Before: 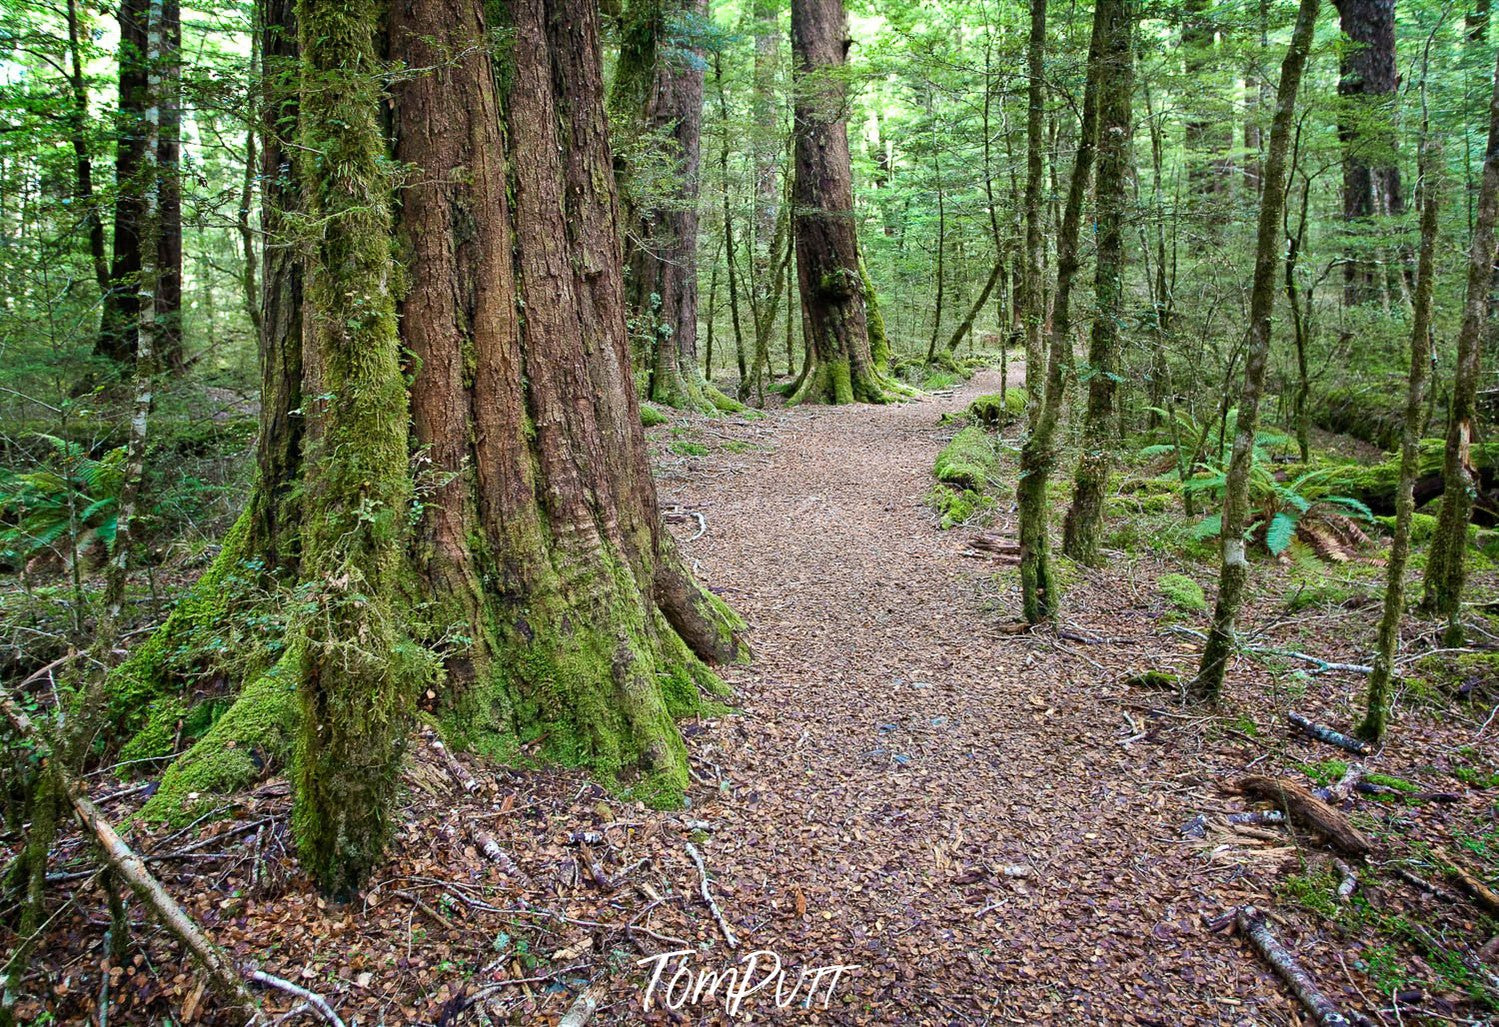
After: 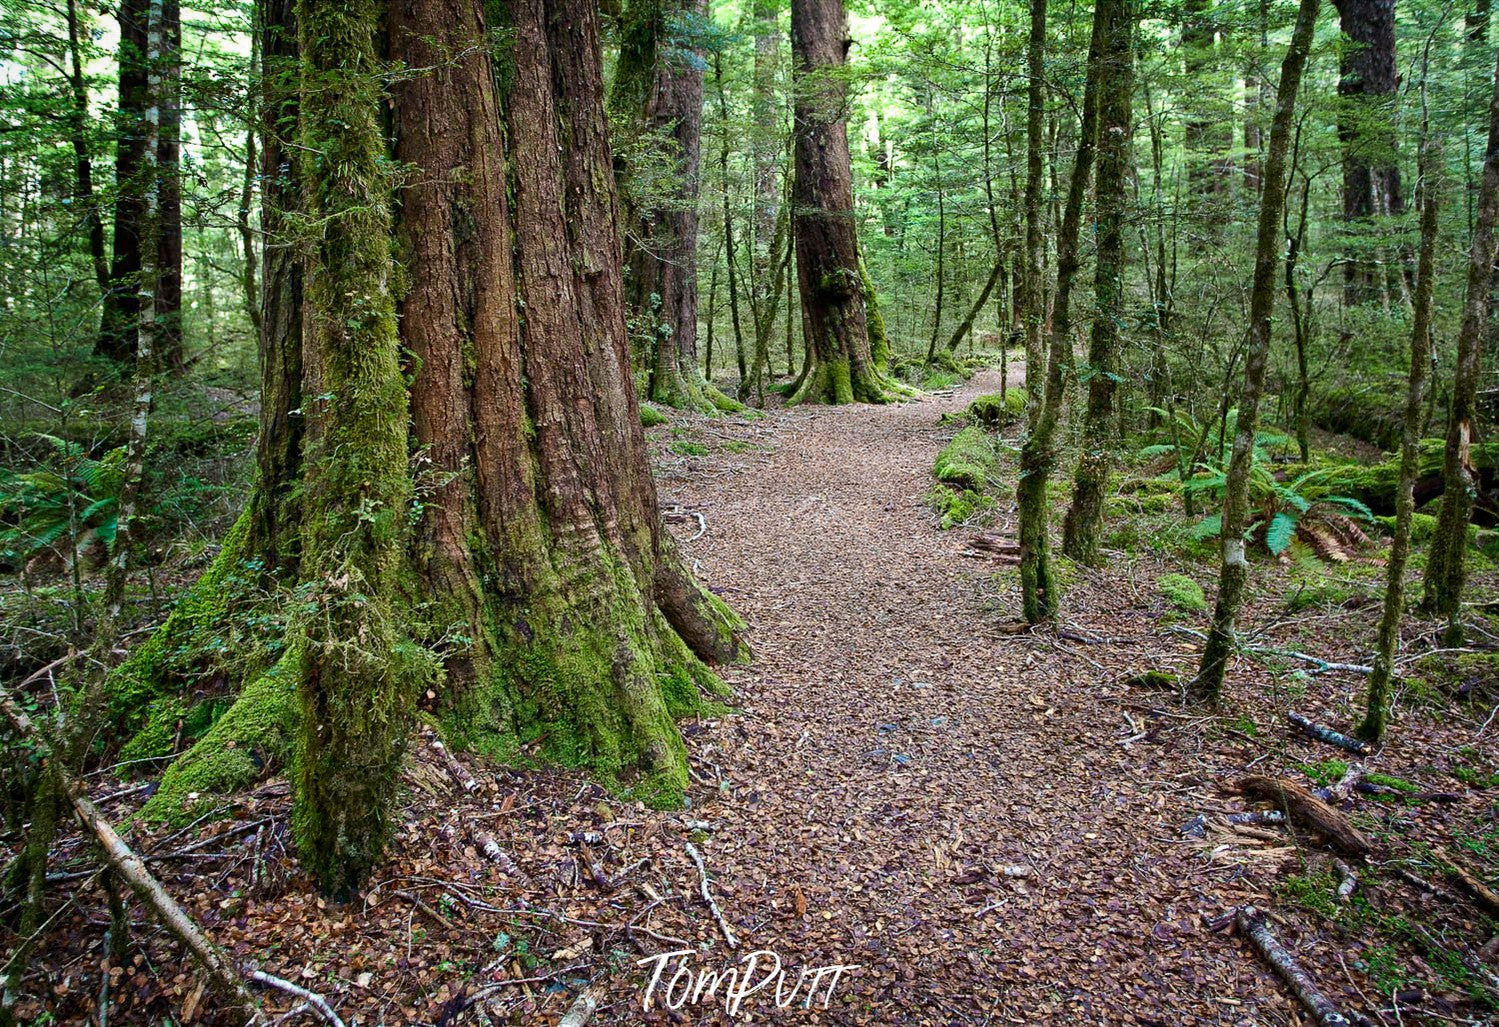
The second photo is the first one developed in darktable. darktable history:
contrast brightness saturation: brightness -0.099
tone equalizer: on, module defaults
vignetting: fall-off radius 94.76%, brightness -0.272, unbound false
